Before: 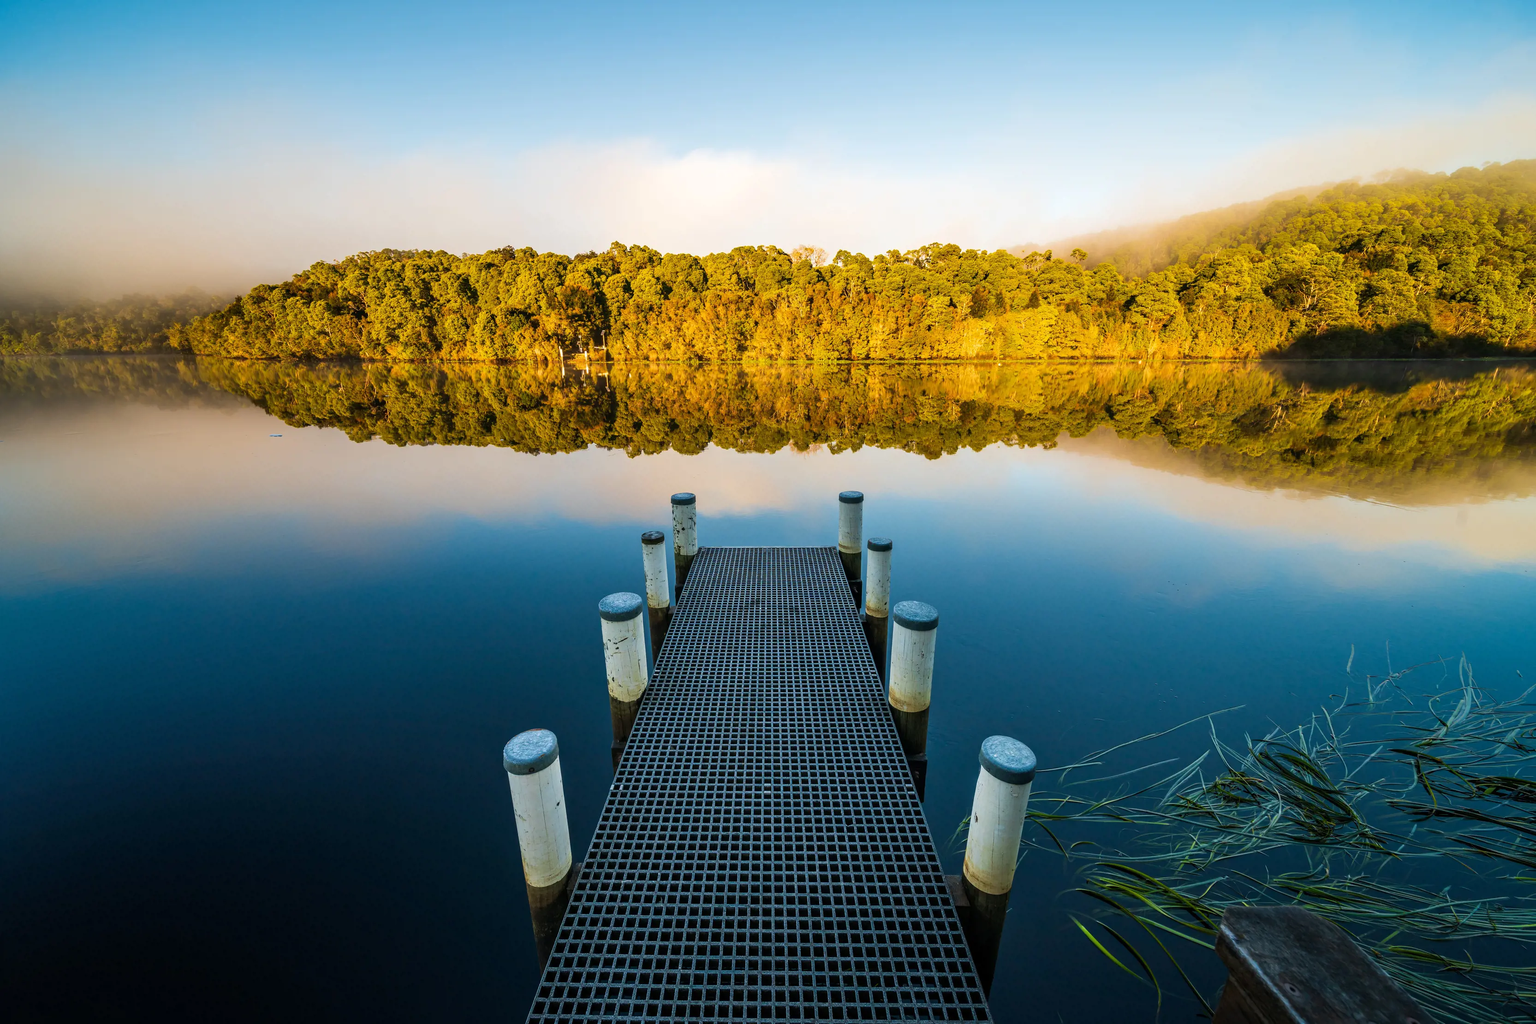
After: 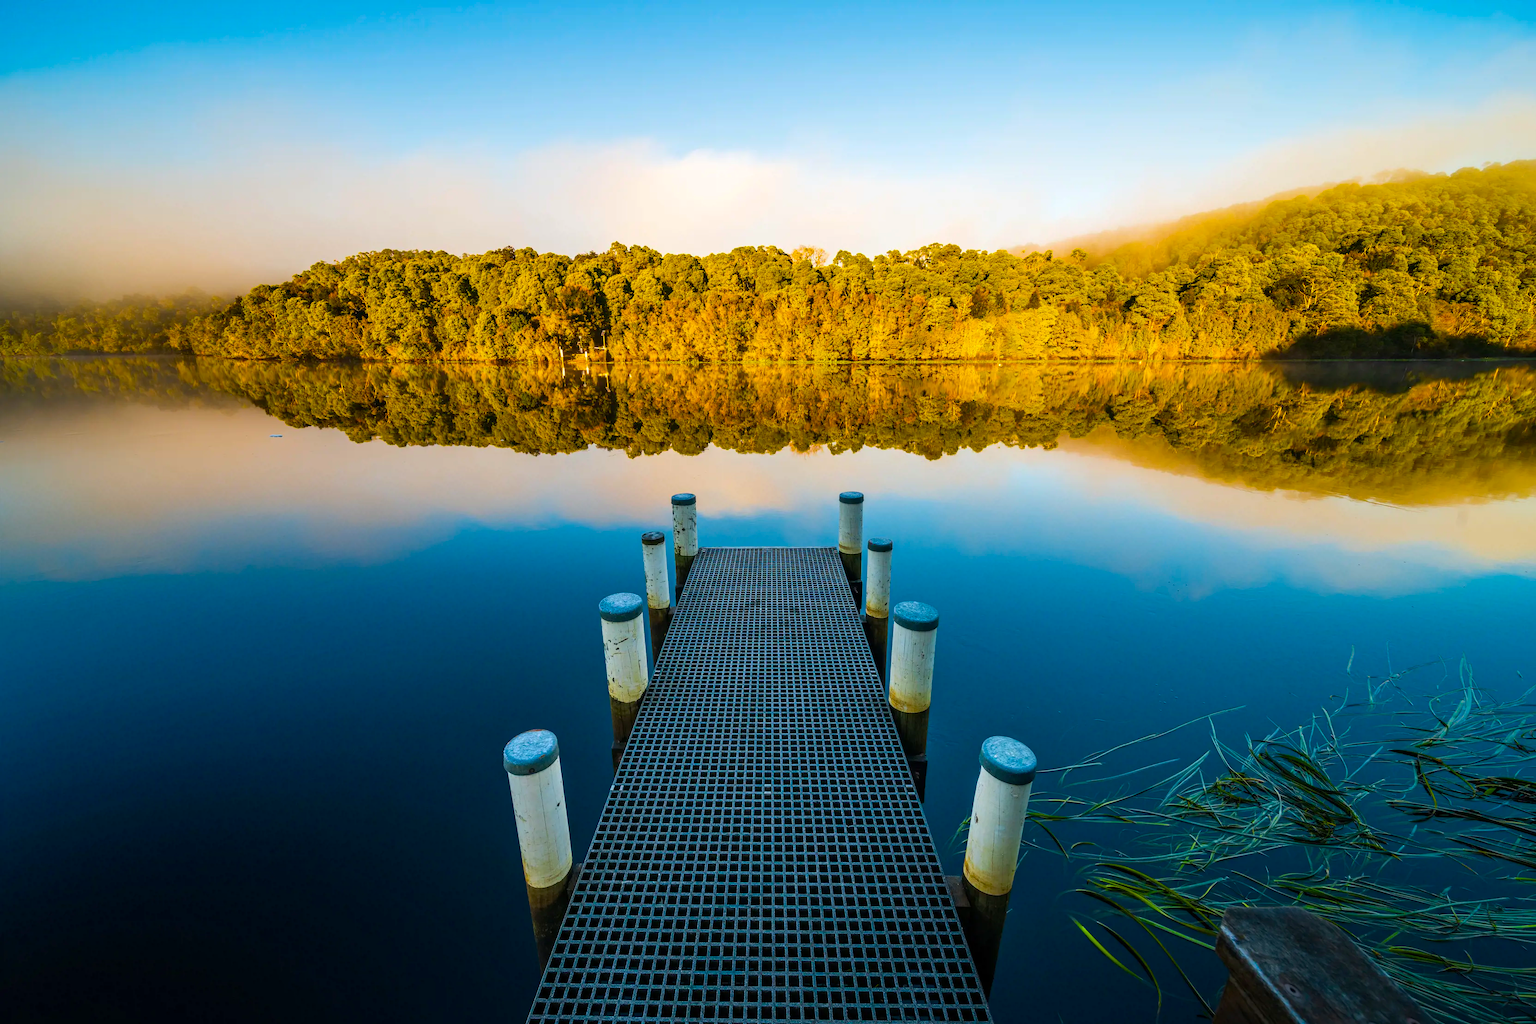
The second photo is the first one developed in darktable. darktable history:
color balance rgb: linear chroma grading › global chroma 15%, perceptual saturation grading › global saturation 30%
tone equalizer: on, module defaults
